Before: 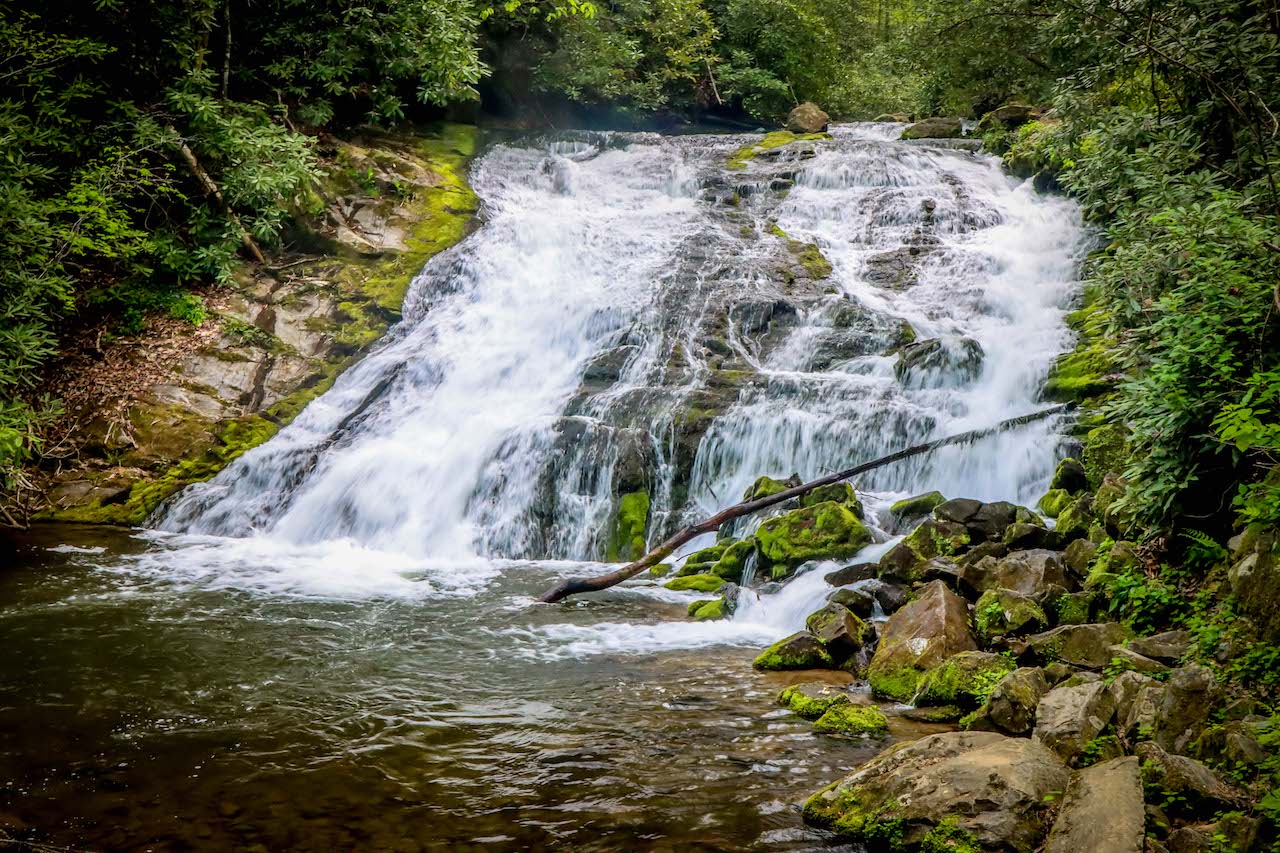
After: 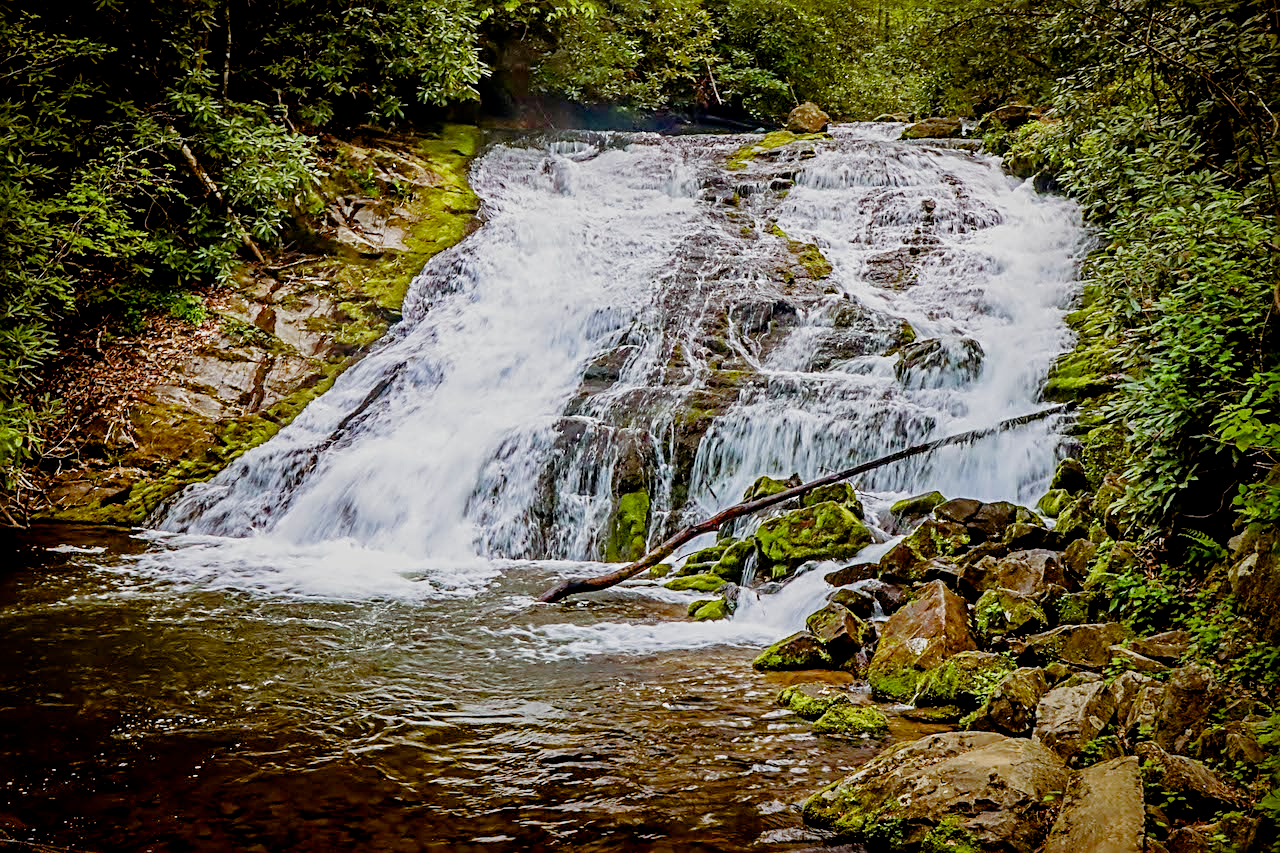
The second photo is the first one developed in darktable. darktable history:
color balance rgb: shadows lift › chroma 9.782%, shadows lift › hue 44.8°, linear chroma grading › global chroma 14.996%, perceptual saturation grading › global saturation 20%, perceptual saturation grading › highlights -25.42%, perceptual saturation grading › shadows 25.099%
sharpen: radius 3.03, amount 0.764
filmic rgb: middle gray luminance 18.34%, black relative exposure -11.2 EV, white relative exposure 3.71 EV, target black luminance 0%, hardness 5.86, latitude 56.93%, contrast 0.964, shadows ↔ highlights balance 49.53%, preserve chrominance no, color science v5 (2021)
tone equalizer: on, module defaults
